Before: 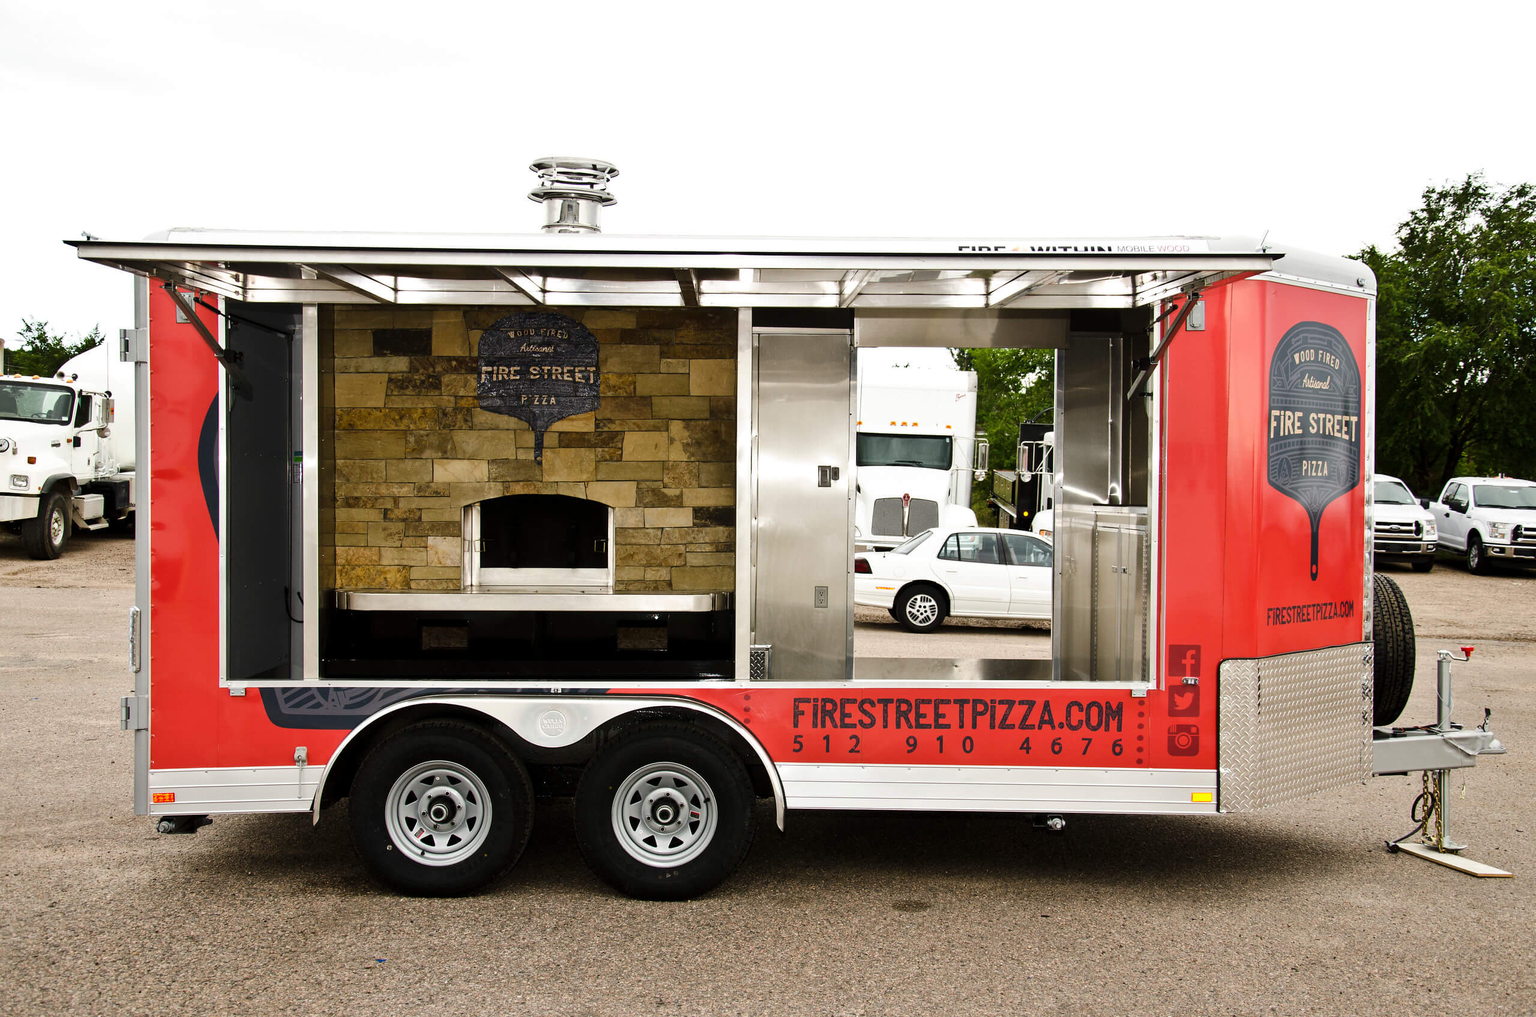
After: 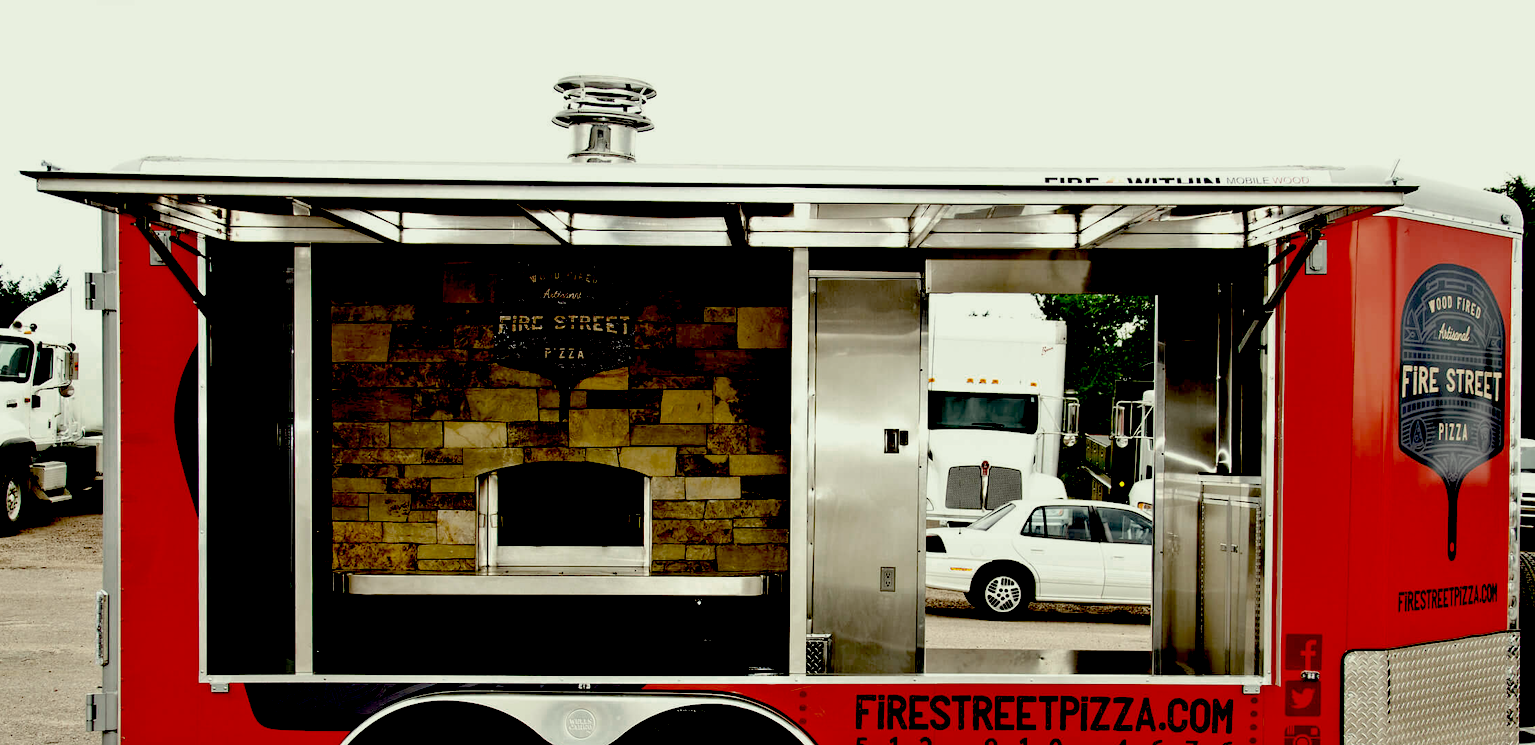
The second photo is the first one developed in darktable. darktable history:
exposure: black level correction 0.1, exposure -0.095 EV, compensate highlight preservation false
crop: left 2.975%, top 9.017%, right 9.631%, bottom 26.958%
color zones: curves: ch0 [(0, 0.5) (0.125, 0.4) (0.25, 0.5) (0.375, 0.4) (0.5, 0.4) (0.625, 0.6) (0.75, 0.6) (0.875, 0.5)]; ch1 [(0, 0.35) (0.125, 0.45) (0.25, 0.35) (0.375, 0.35) (0.5, 0.35) (0.625, 0.35) (0.75, 0.45) (0.875, 0.35)]; ch2 [(0, 0.6) (0.125, 0.5) (0.25, 0.5) (0.375, 0.6) (0.5, 0.6) (0.625, 0.5) (0.75, 0.5) (0.875, 0.5)]
color correction: highlights a* -5.73, highlights b* 10.75
